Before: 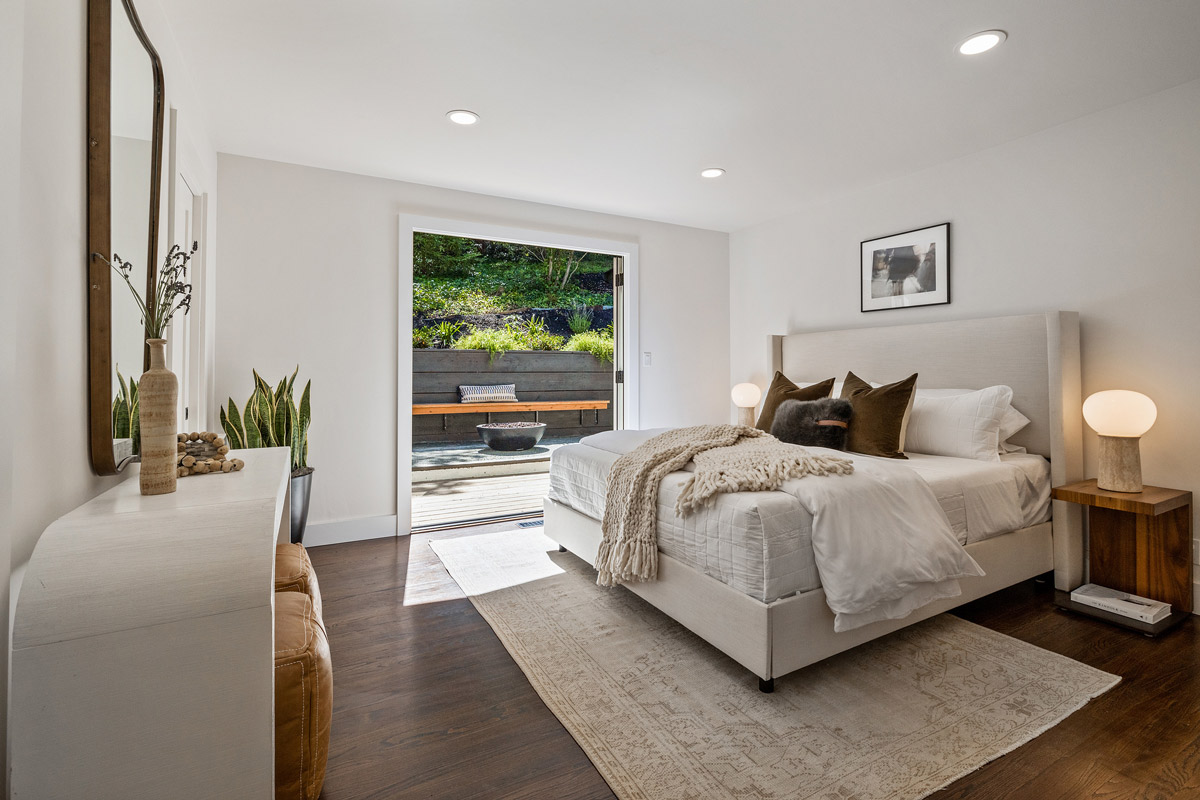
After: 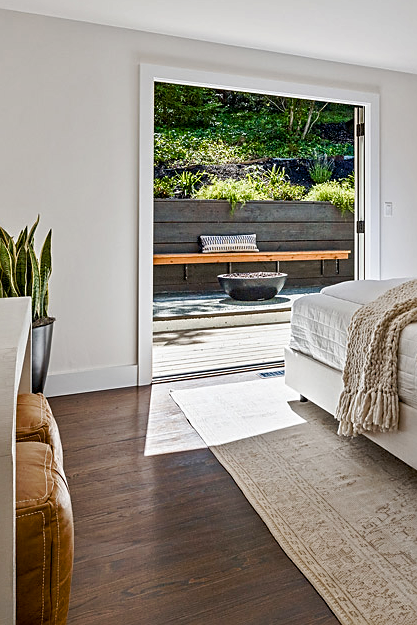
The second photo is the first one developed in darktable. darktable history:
color balance rgb: global offset › luminance -0.482%, linear chroma grading › shadows -8.493%, linear chroma grading › global chroma 9.927%, perceptual saturation grading › global saturation 20%, perceptual saturation grading › highlights -49.189%, perceptual saturation grading › shadows 25.518%
crop and rotate: left 21.654%, top 18.844%, right 43.594%, bottom 2.979%
tone curve: curves: ch0 [(0, 0) (0.003, 0.003) (0.011, 0.01) (0.025, 0.023) (0.044, 0.041) (0.069, 0.064) (0.1, 0.092) (0.136, 0.125) (0.177, 0.163) (0.224, 0.207) (0.277, 0.255) (0.335, 0.309) (0.399, 0.375) (0.468, 0.459) (0.543, 0.548) (0.623, 0.629) (0.709, 0.716) (0.801, 0.808) (0.898, 0.911) (1, 1)], preserve colors none
sharpen: on, module defaults
shadows and highlights: shadows 49.45, highlights -43, soften with gaussian
